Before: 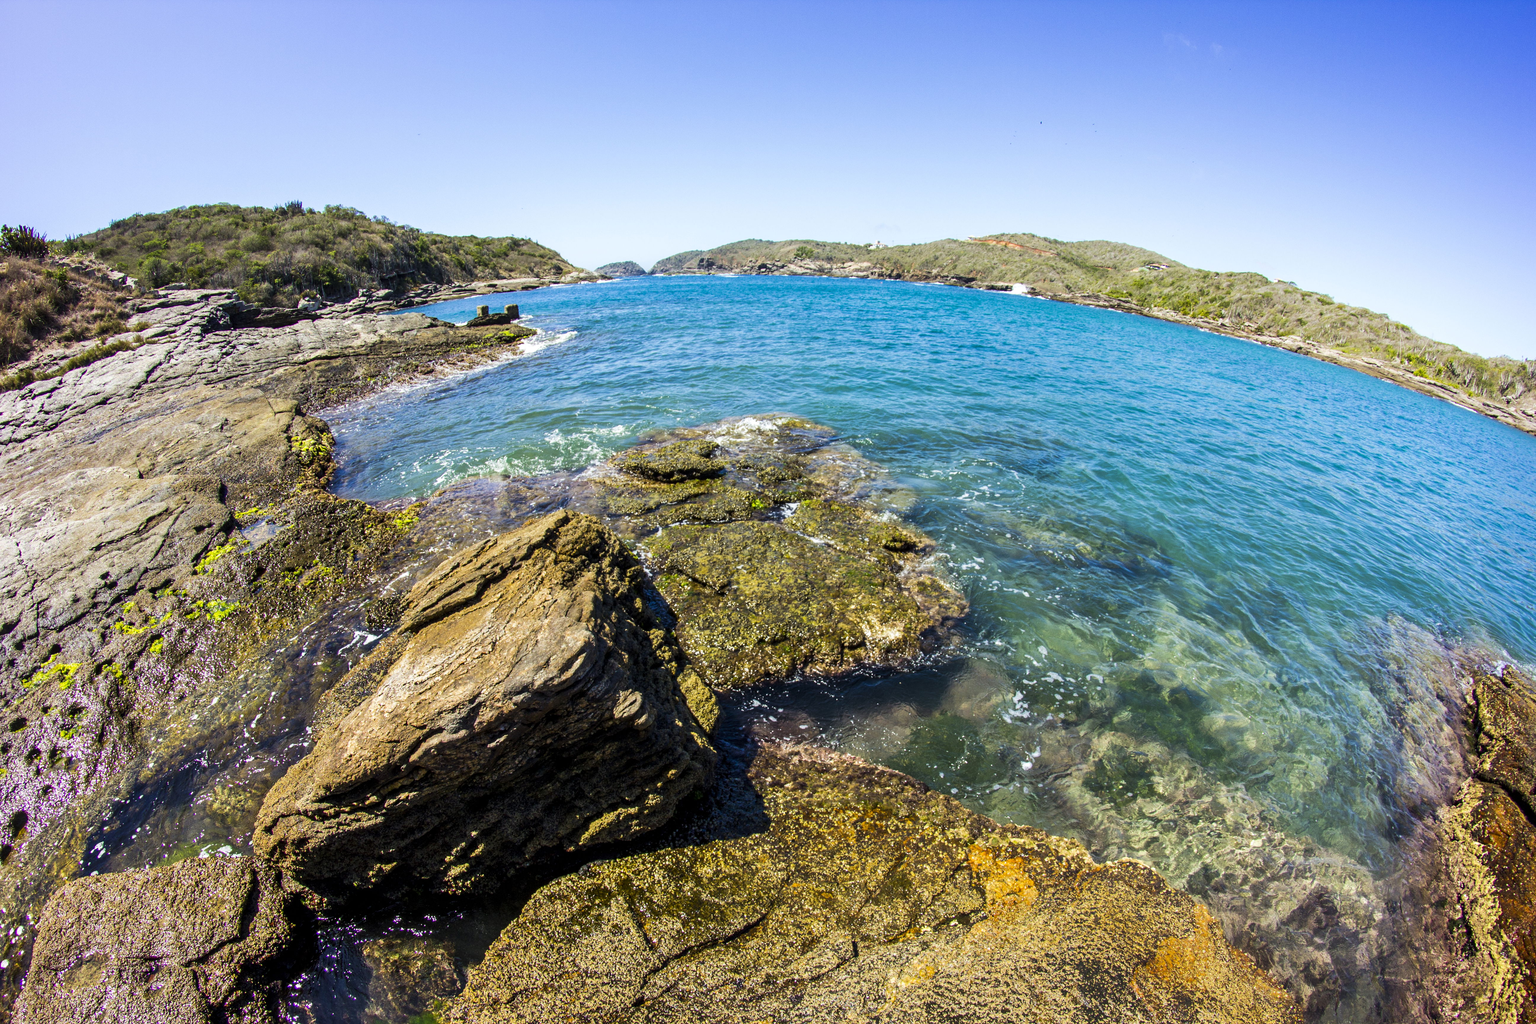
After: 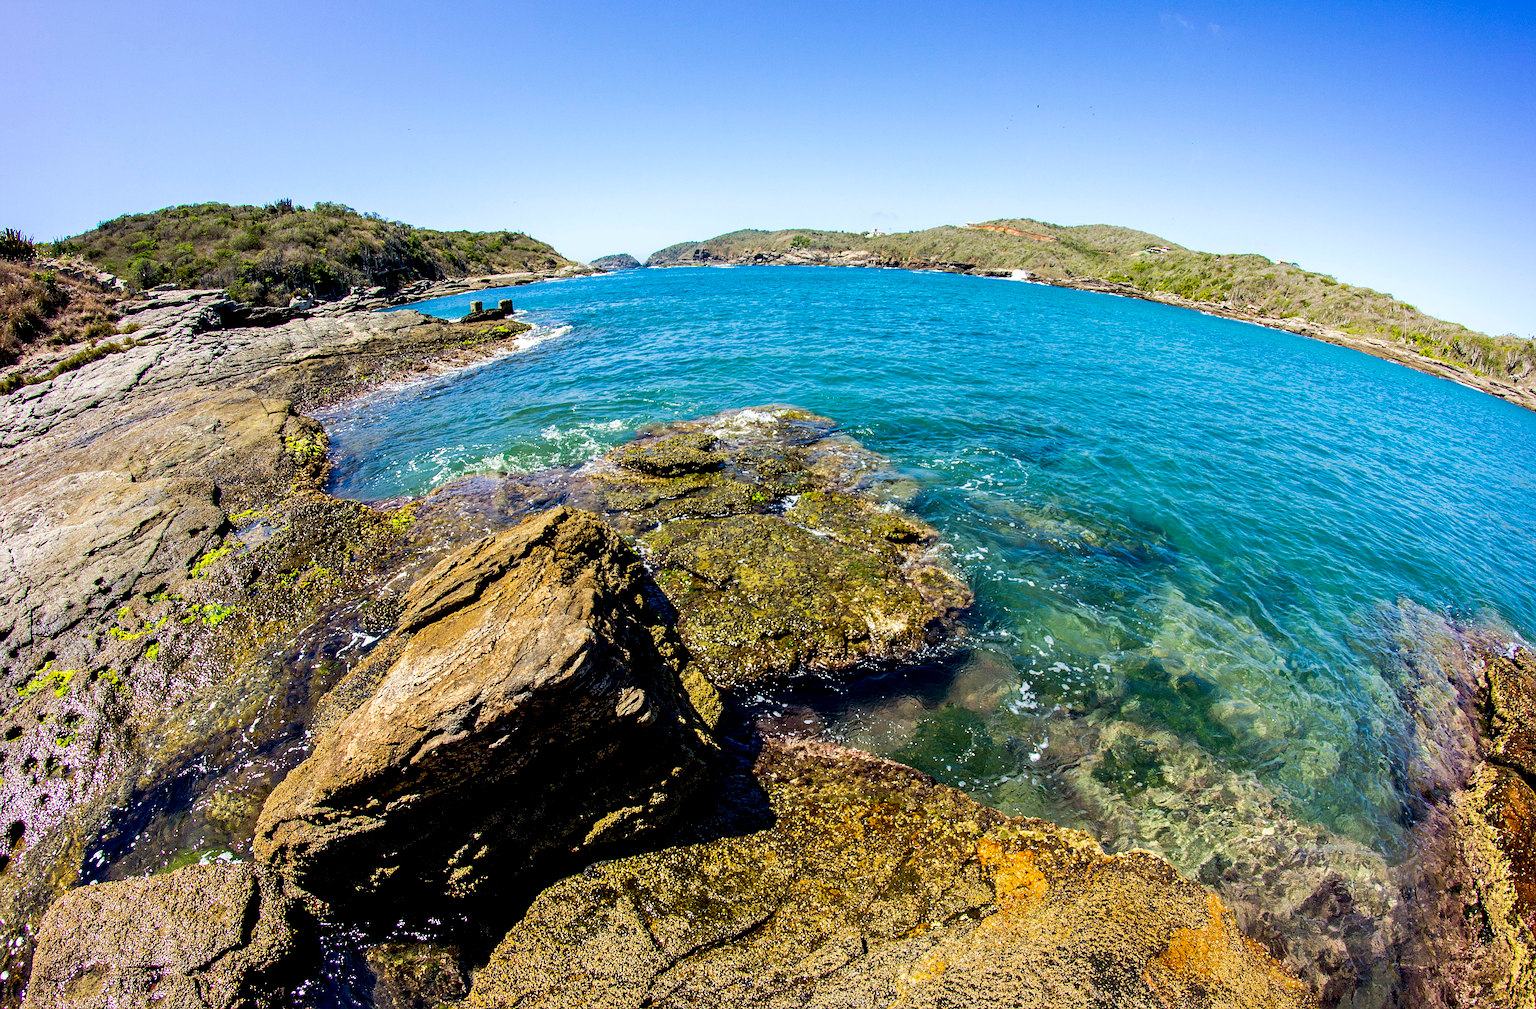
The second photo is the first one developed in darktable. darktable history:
exposure: black level correction 0.011, compensate highlight preservation false
sharpen: on, module defaults
haze removal: compatibility mode true, adaptive false
rotate and perspective: rotation -1°, crop left 0.011, crop right 0.989, crop top 0.025, crop bottom 0.975
